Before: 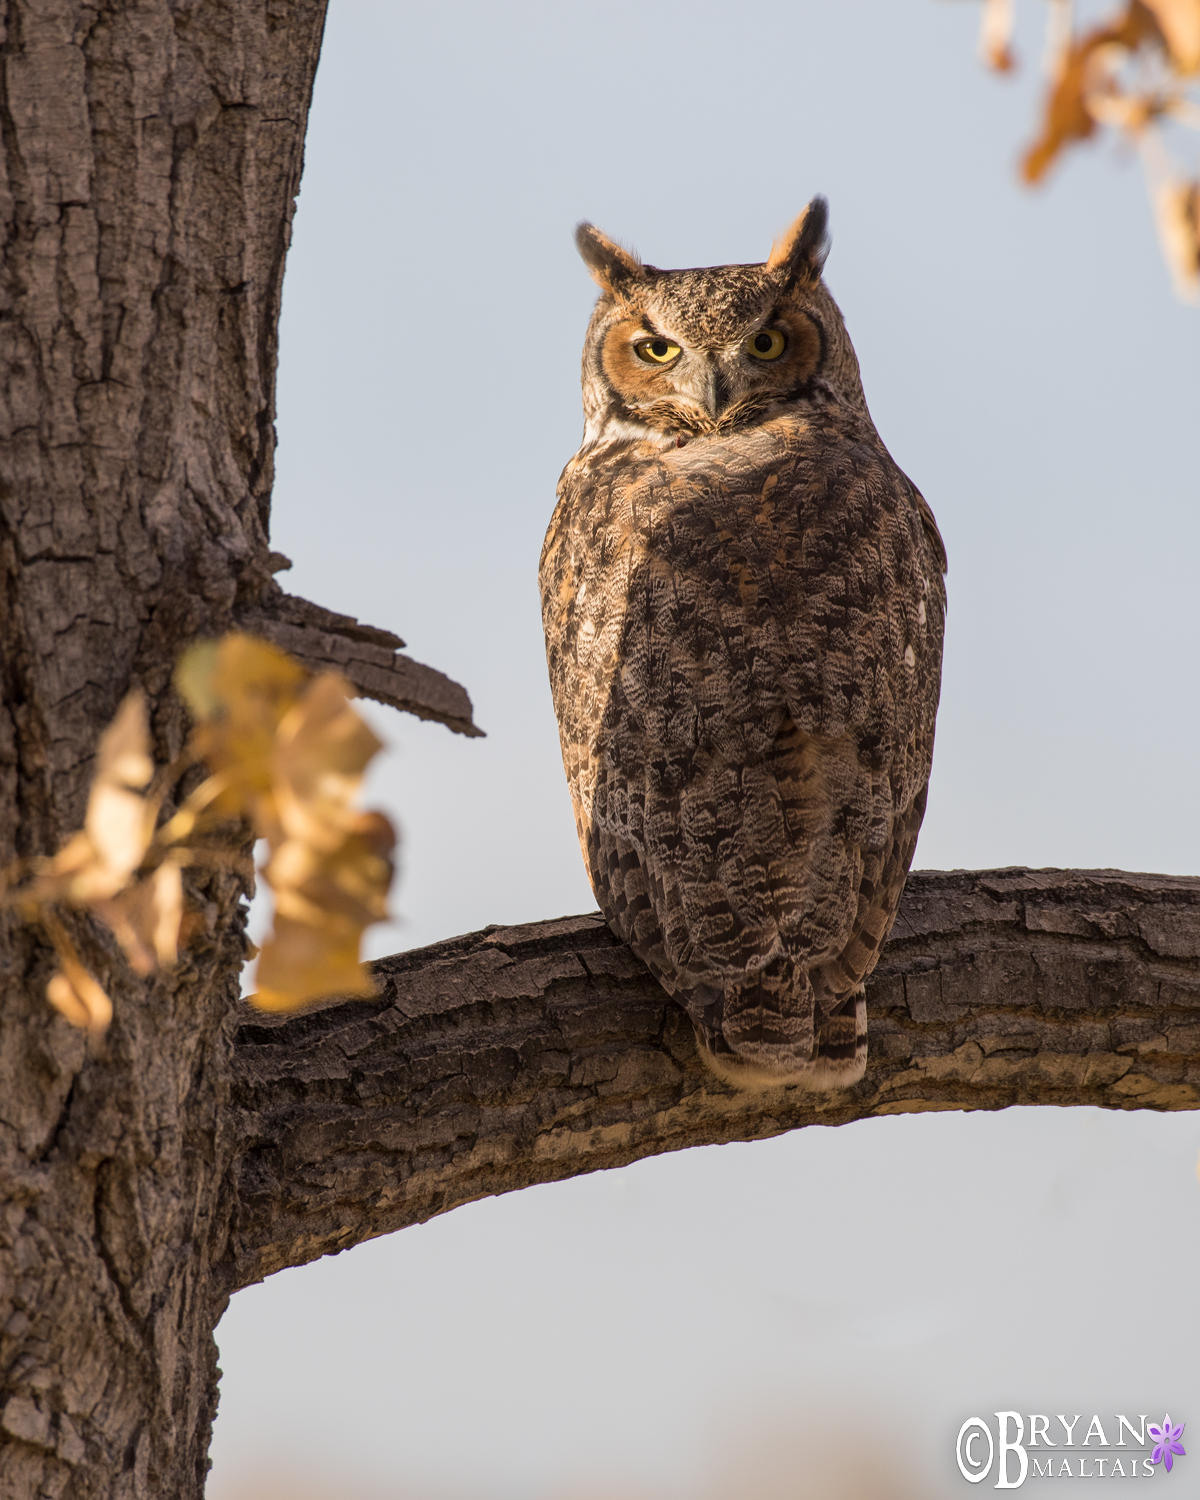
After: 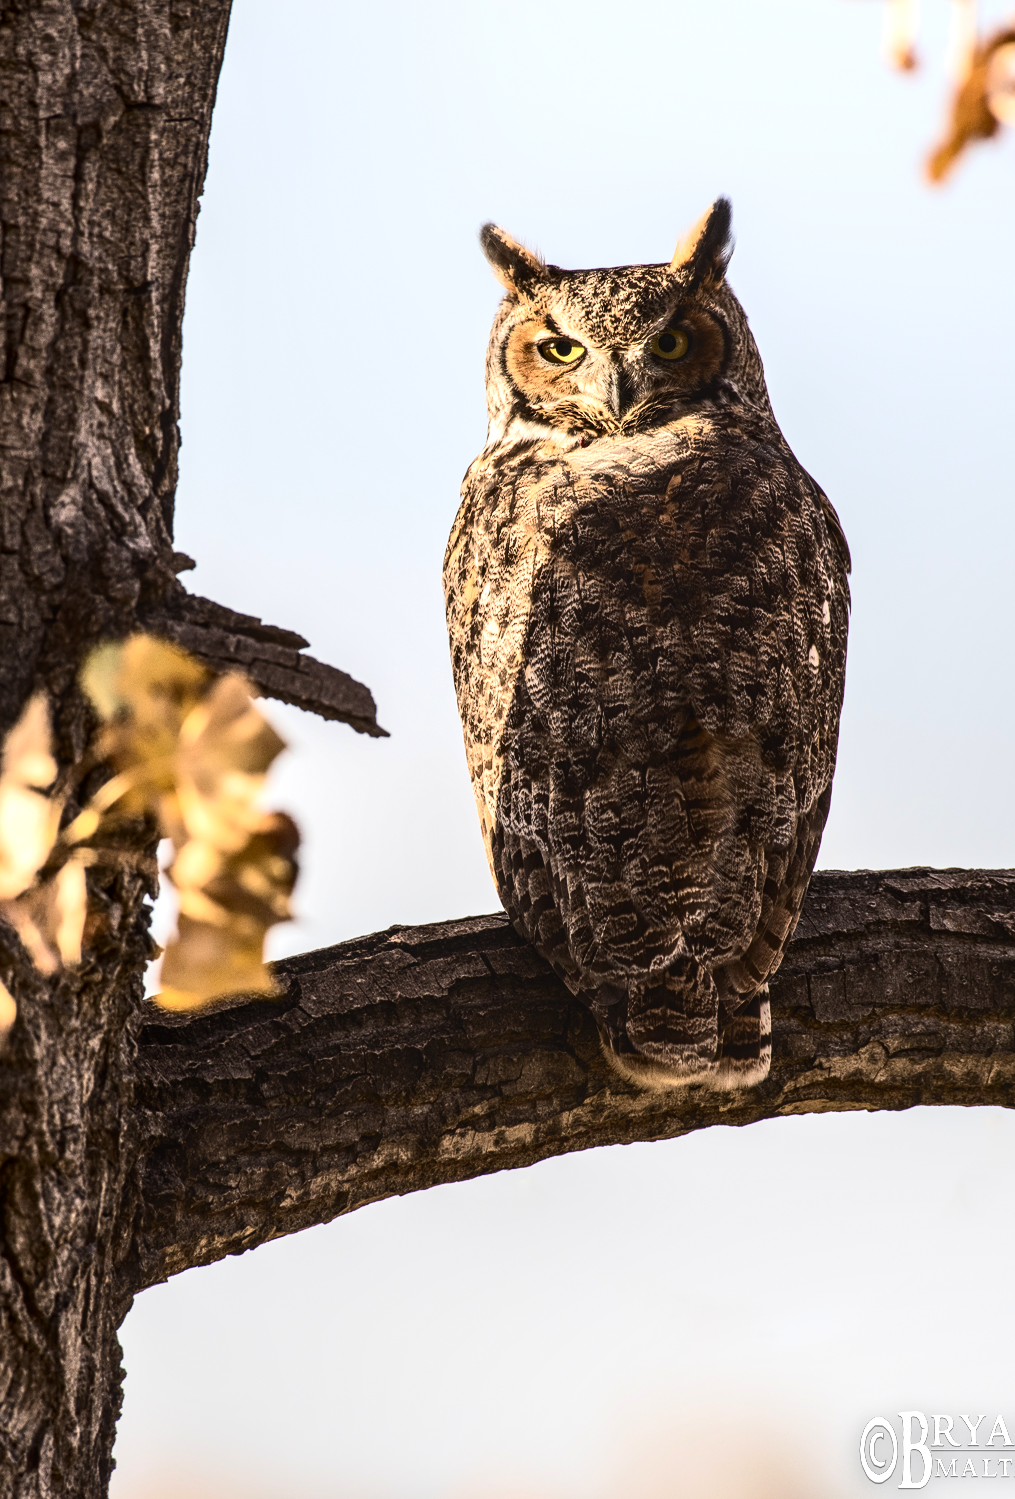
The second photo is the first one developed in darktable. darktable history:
contrast equalizer: y [[0.5, 0.502, 0.506, 0.511, 0.52, 0.537], [0.5 ×6], [0.505, 0.509, 0.518, 0.534, 0.553, 0.561], [0 ×6], [0 ×6]]
crop: left 8.012%, right 7.402%
tone equalizer: -8 EV -0.74 EV, -7 EV -0.703 EV, -6 EV -0.564 EV, -5 EV -0.369 EV, -3 EV 0.398 EV, -2 EV 0.6 EV, -1 EV 0.686 EV, +0 EV 0.775 EV, edges refinement/feathering 500, mask exposure compensation -1.57 EV, preserve details no
contrast brightness saturation: contrast 0.292
local contrast: on, module defaults
